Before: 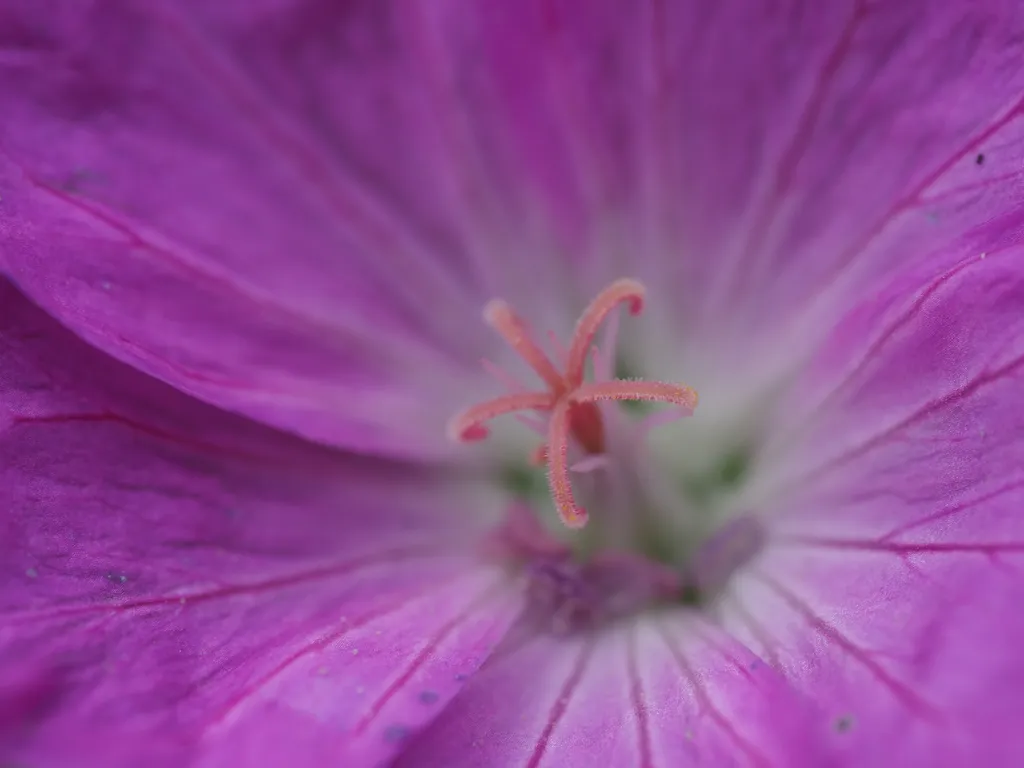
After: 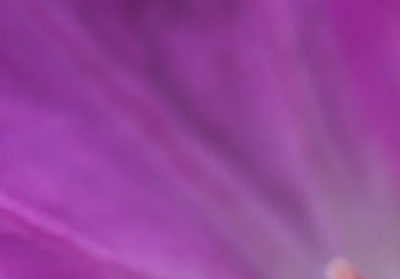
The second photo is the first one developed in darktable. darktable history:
crop: left 15.511%, top 5.443%, right 44.074%, bottom 57.101%
tone equalizer: -8 EV -0.385 EV, -7 EV -0.408 EV, -6 EV -0.315 EV, -5 EV -0.195 EV, -3 EV 0.225 EV, -2 EV 0.348 EV, -1 EV 0.384 EV, +0 EV 0.43 EV, mask exposure compensation -0.5 EV
